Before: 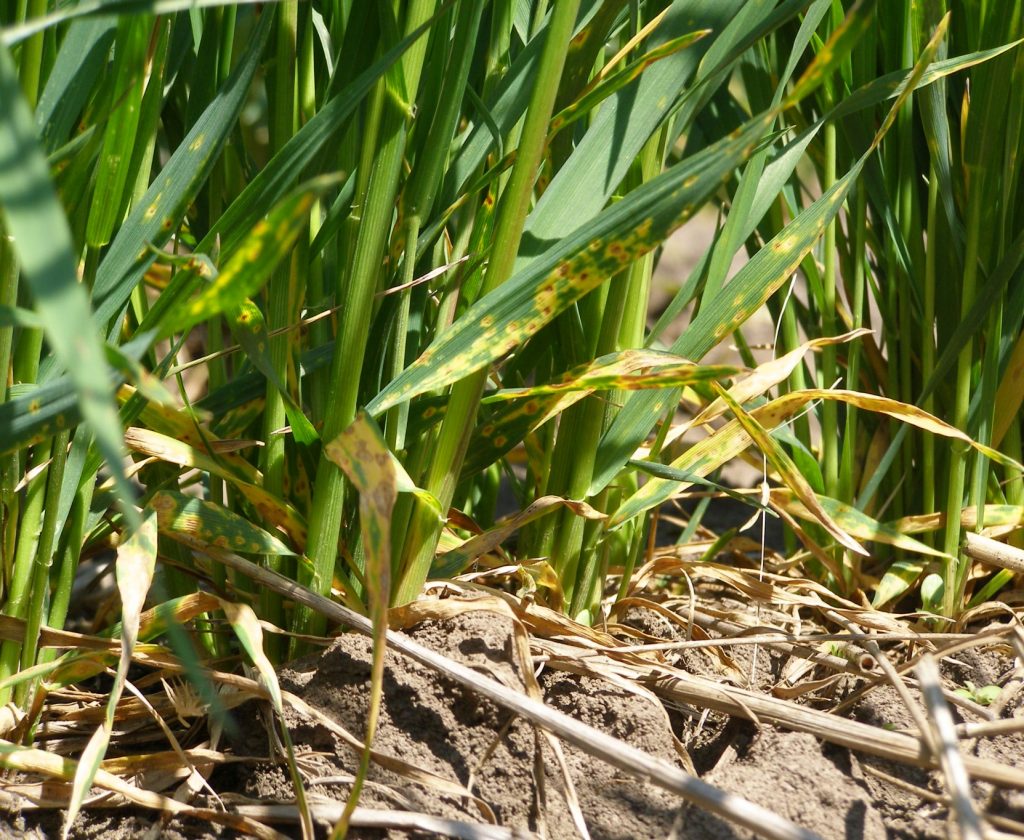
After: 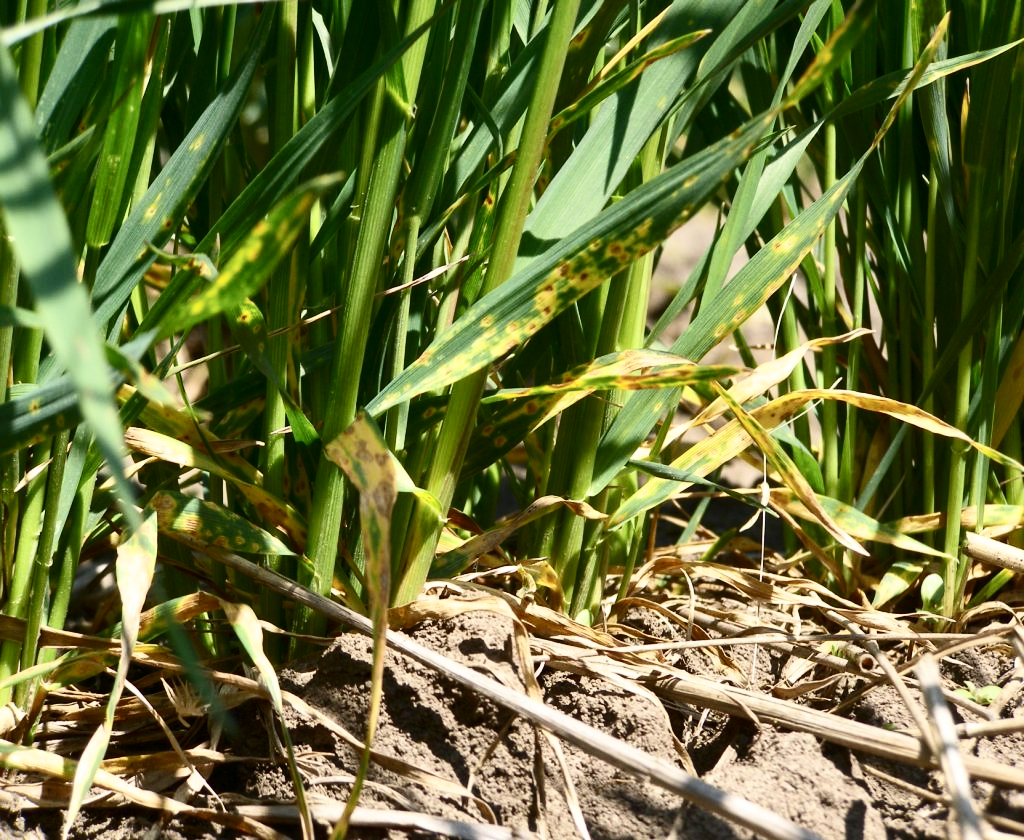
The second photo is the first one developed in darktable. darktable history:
contrast brightness saturation: contrast 0.278
